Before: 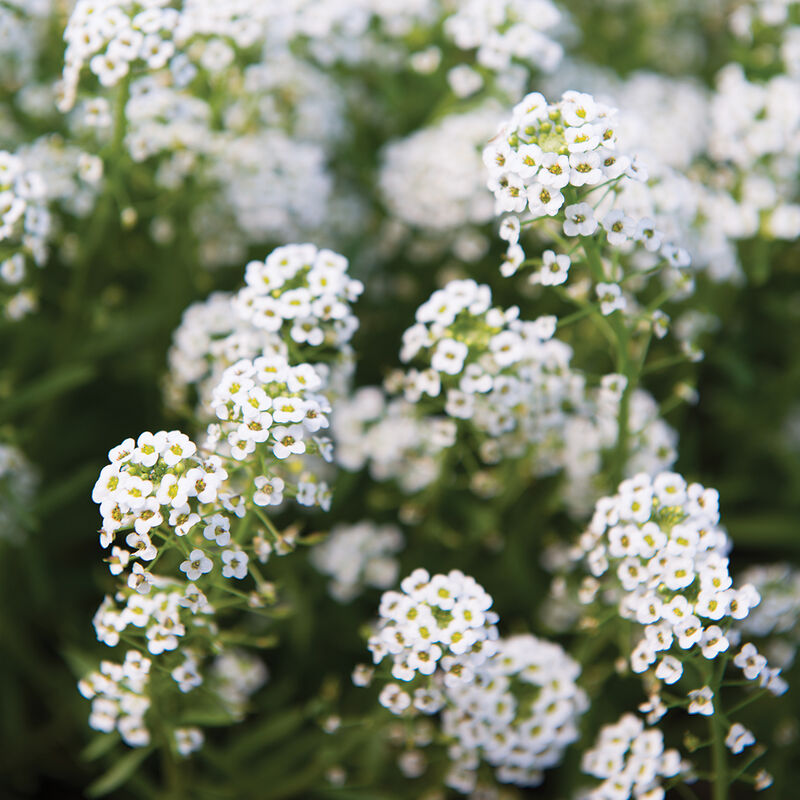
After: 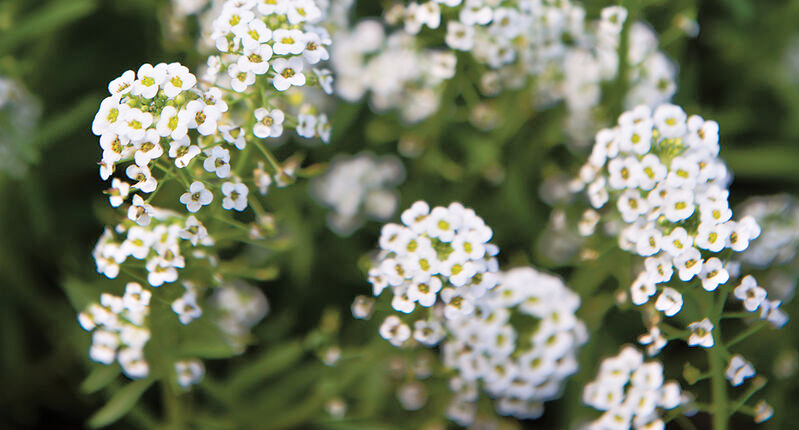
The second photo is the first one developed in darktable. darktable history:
tone equalizer: -8 EV -0.528 EV, -7 EV -0.319 EV, -6 EV -0.083 EV, -5 EV 0.413 EV, -4 EV 0.985 EV, -3 EV 0.791 EV, -2 EV -0.01 EV, -1 EV 0.14 EV, +0 EV -0.012 EV, smoothing 1
crop and rotate: top 46.237%
